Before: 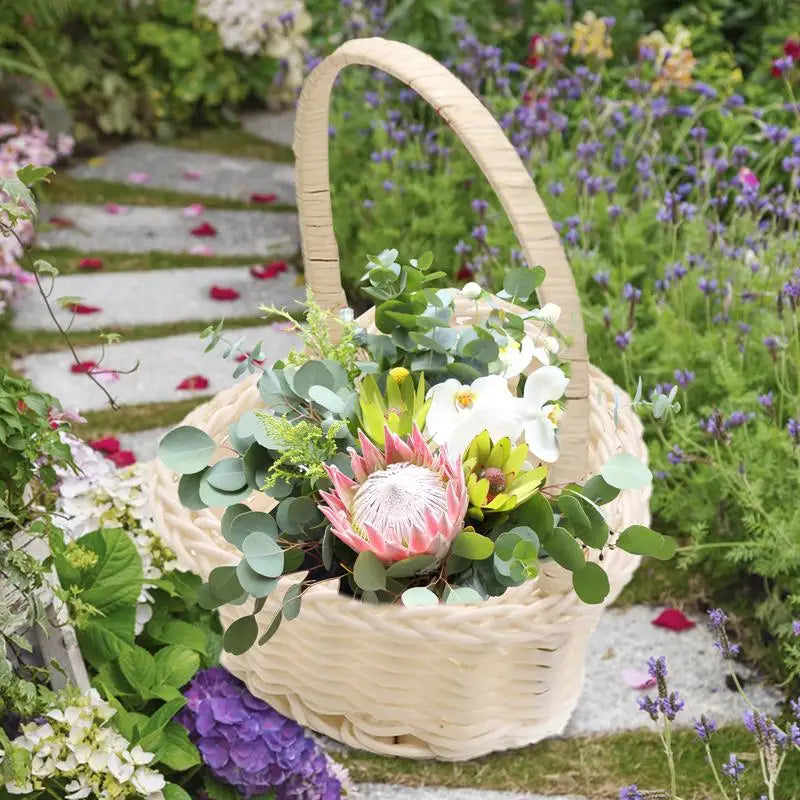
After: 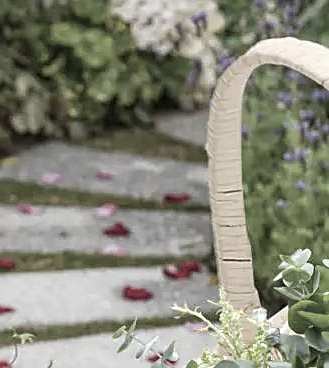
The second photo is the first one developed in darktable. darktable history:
color zones: curves: ch1 [(0, 0.292) (0.001, 0.292) (0.2, 0.264) (0.4, 0.248) (0.6, 0.248) (0.8, 0.264) (0.999, 0.292) (1, 0.292)]
crop and rotate: left 10.932%, top 0.083%, right 47.9%, bottom 53.859%
local contrast: on, module defaults
sharpen: on, module defaults
